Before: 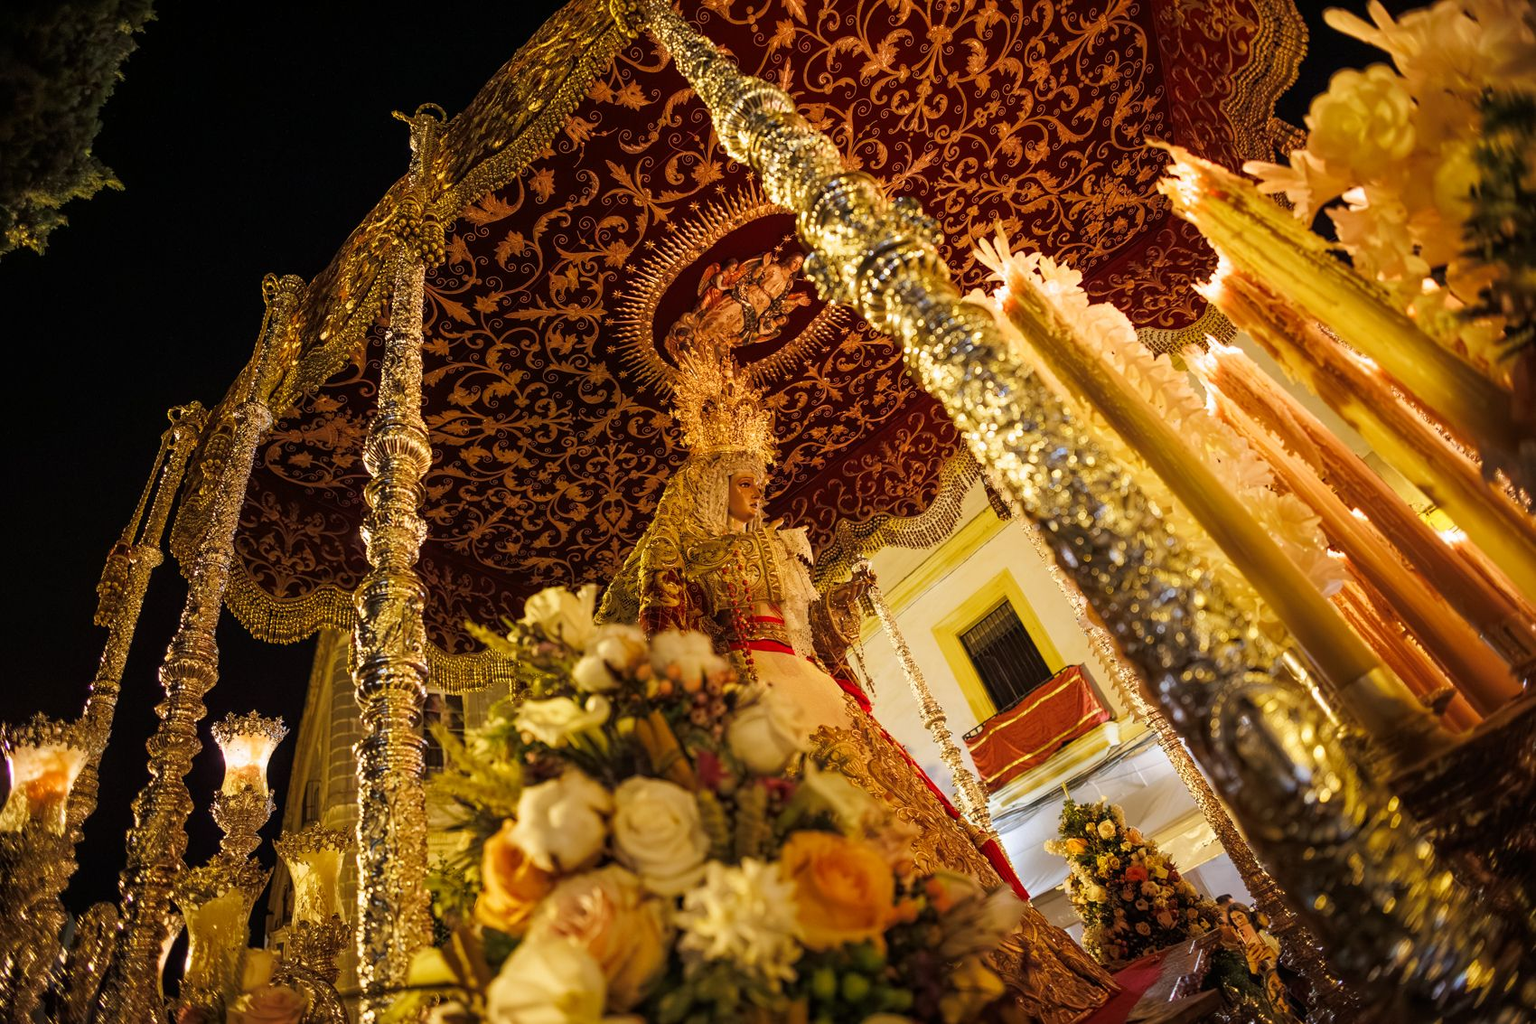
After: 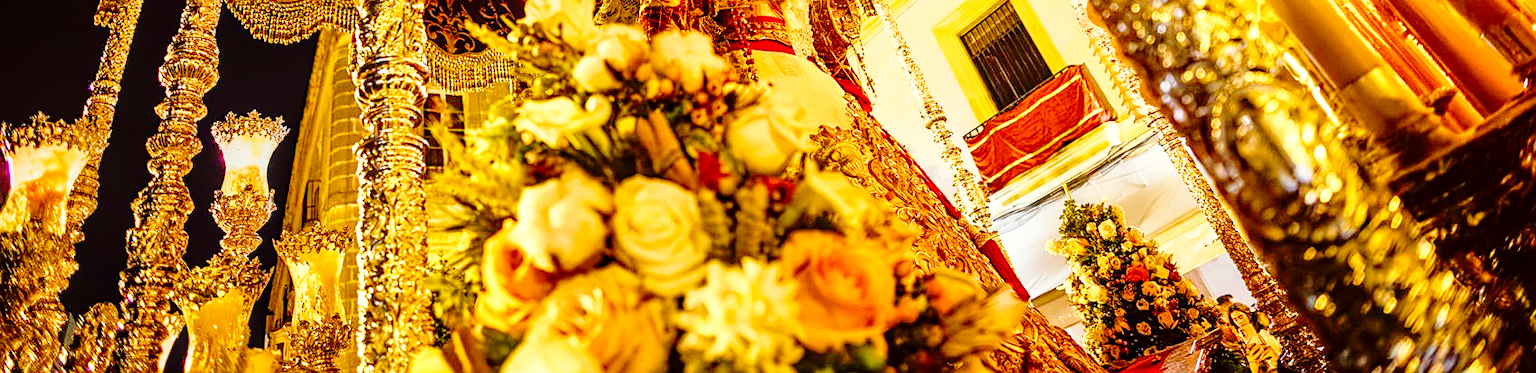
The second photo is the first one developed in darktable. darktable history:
tone equalizer: -7 EV 0.153 EV, -6 EV 0.577 EV, -5 EV 1.15 EV, -4 EV 1.33 EV, -3 EV 1.13 EV, -2 EV 0.6 EV, -1 EV 0.168 EV
base curve: curves: ch0 [(0, 0) (0.028, 0.03) (0.121, 0.232) (0.46, 0.748) (0.859, 0.968) (1, 1)], exposure shift 0.01, preserve colors none
crop and rotate: top 58.692%, bottom 4.848%
local contrast: on, module defaults
sharpen: on, module defaults
color balance rgb: perceptual saturation grading › global saturation 20%, perceptual saturation grading › highlights -25.168%, perceptual saturation grading › shadows 50.247%
color correction: highlights a* -1.17, highlights b* 4.58, shadows a* 3.63
contrast brightness saturation: contrast 0.224
